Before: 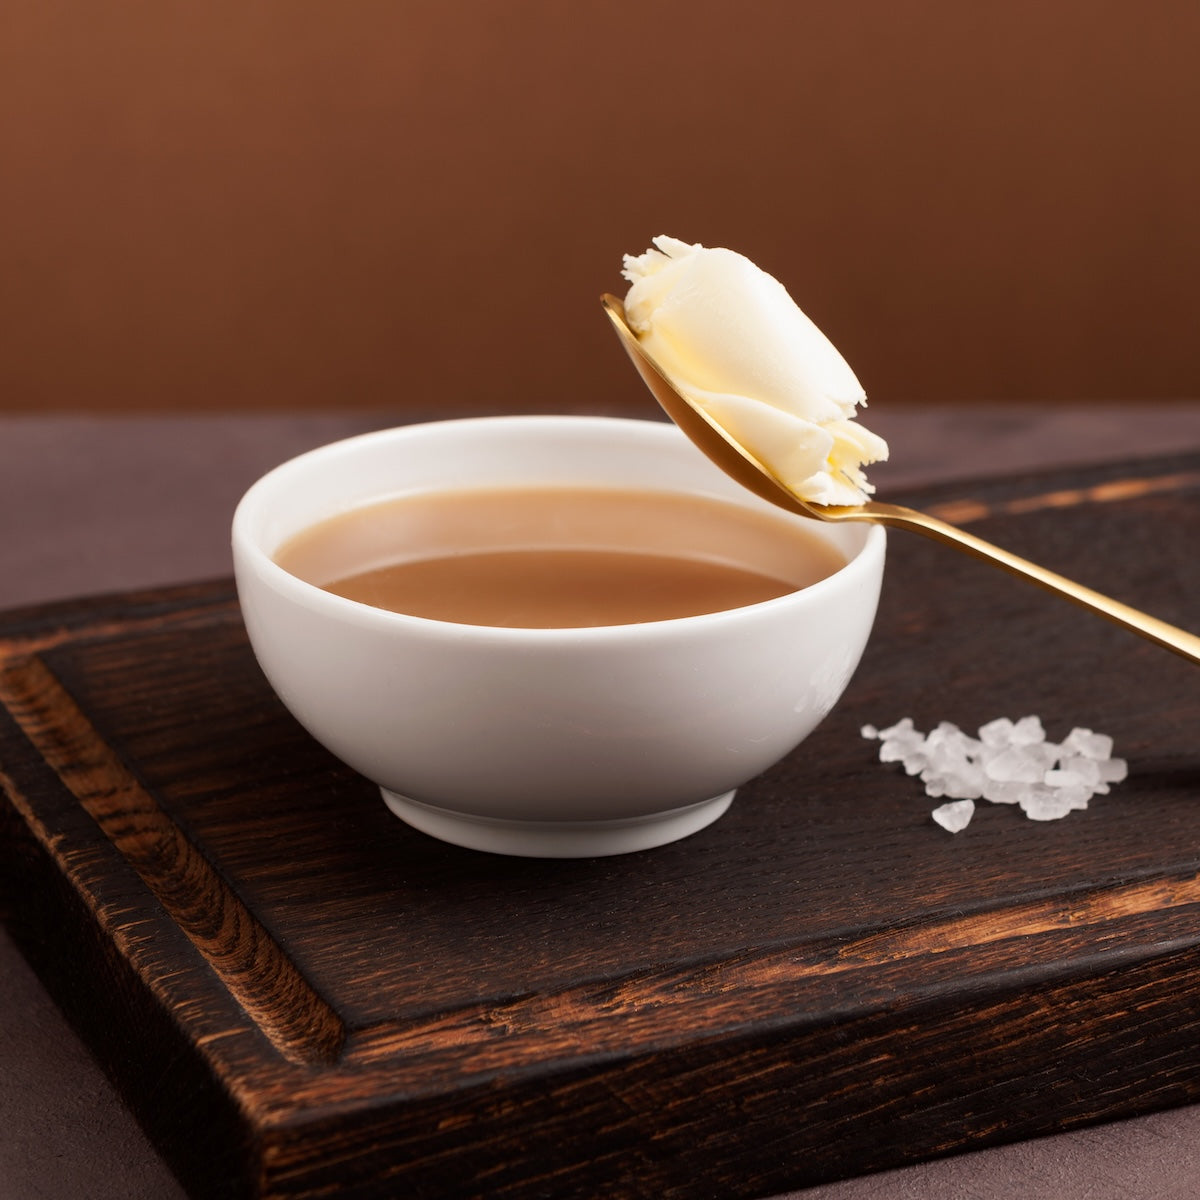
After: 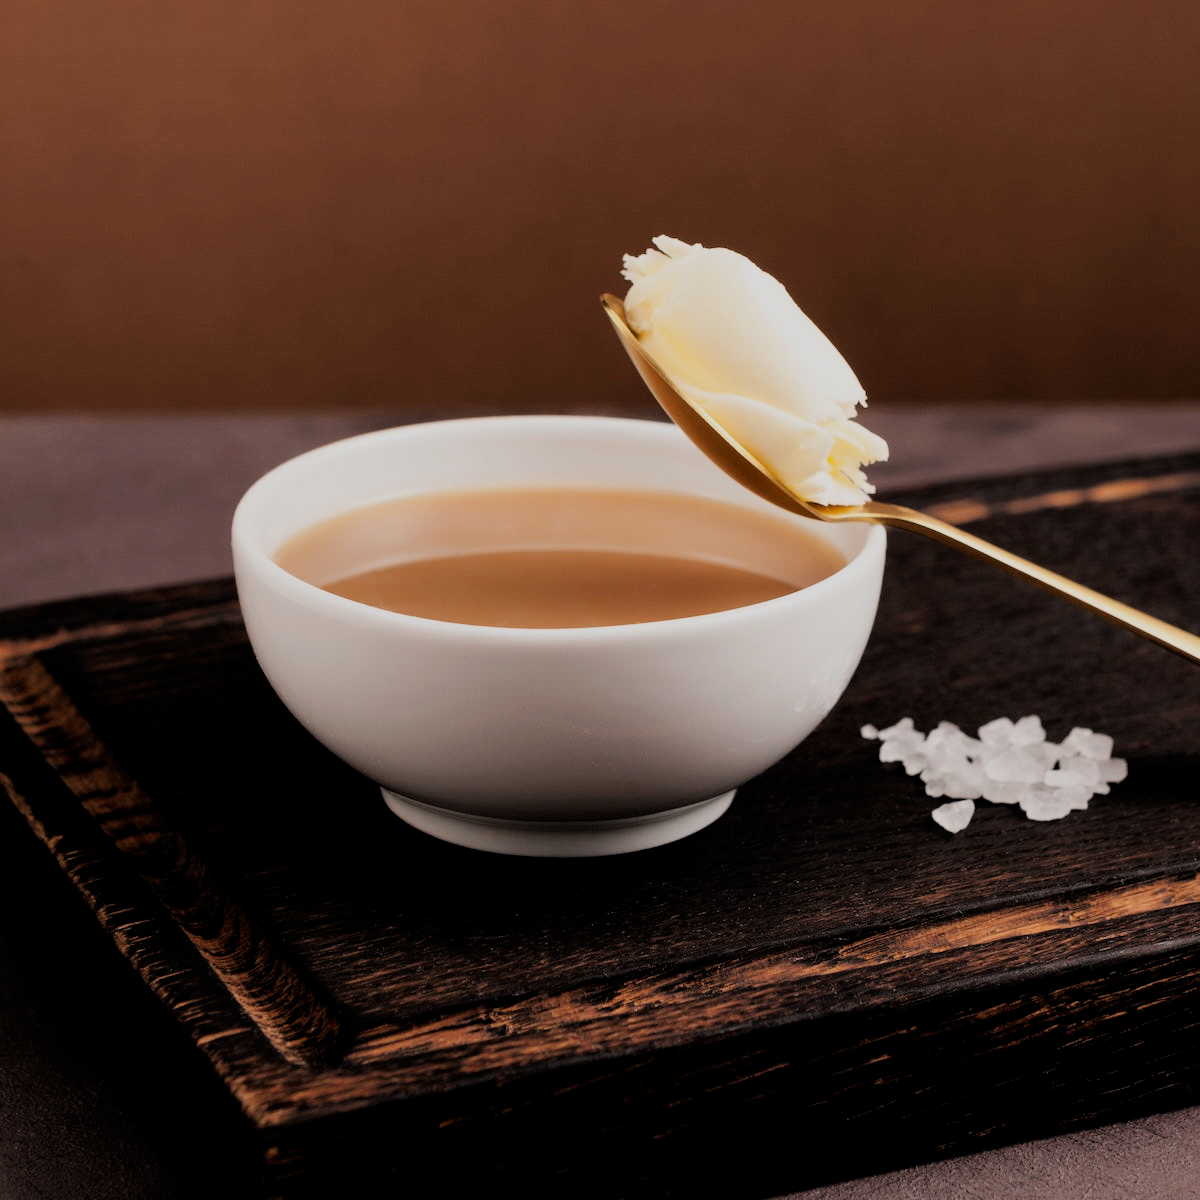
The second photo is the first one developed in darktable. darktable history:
filmic rgb: black relative exposure -4.4 EV, white relative exposure 5.02 EV, hardness 2.23, latitude 39.23%, contrast 1.154, highlights saturation mix 10.8%, shadows ↔ highlights balance 1.06%
